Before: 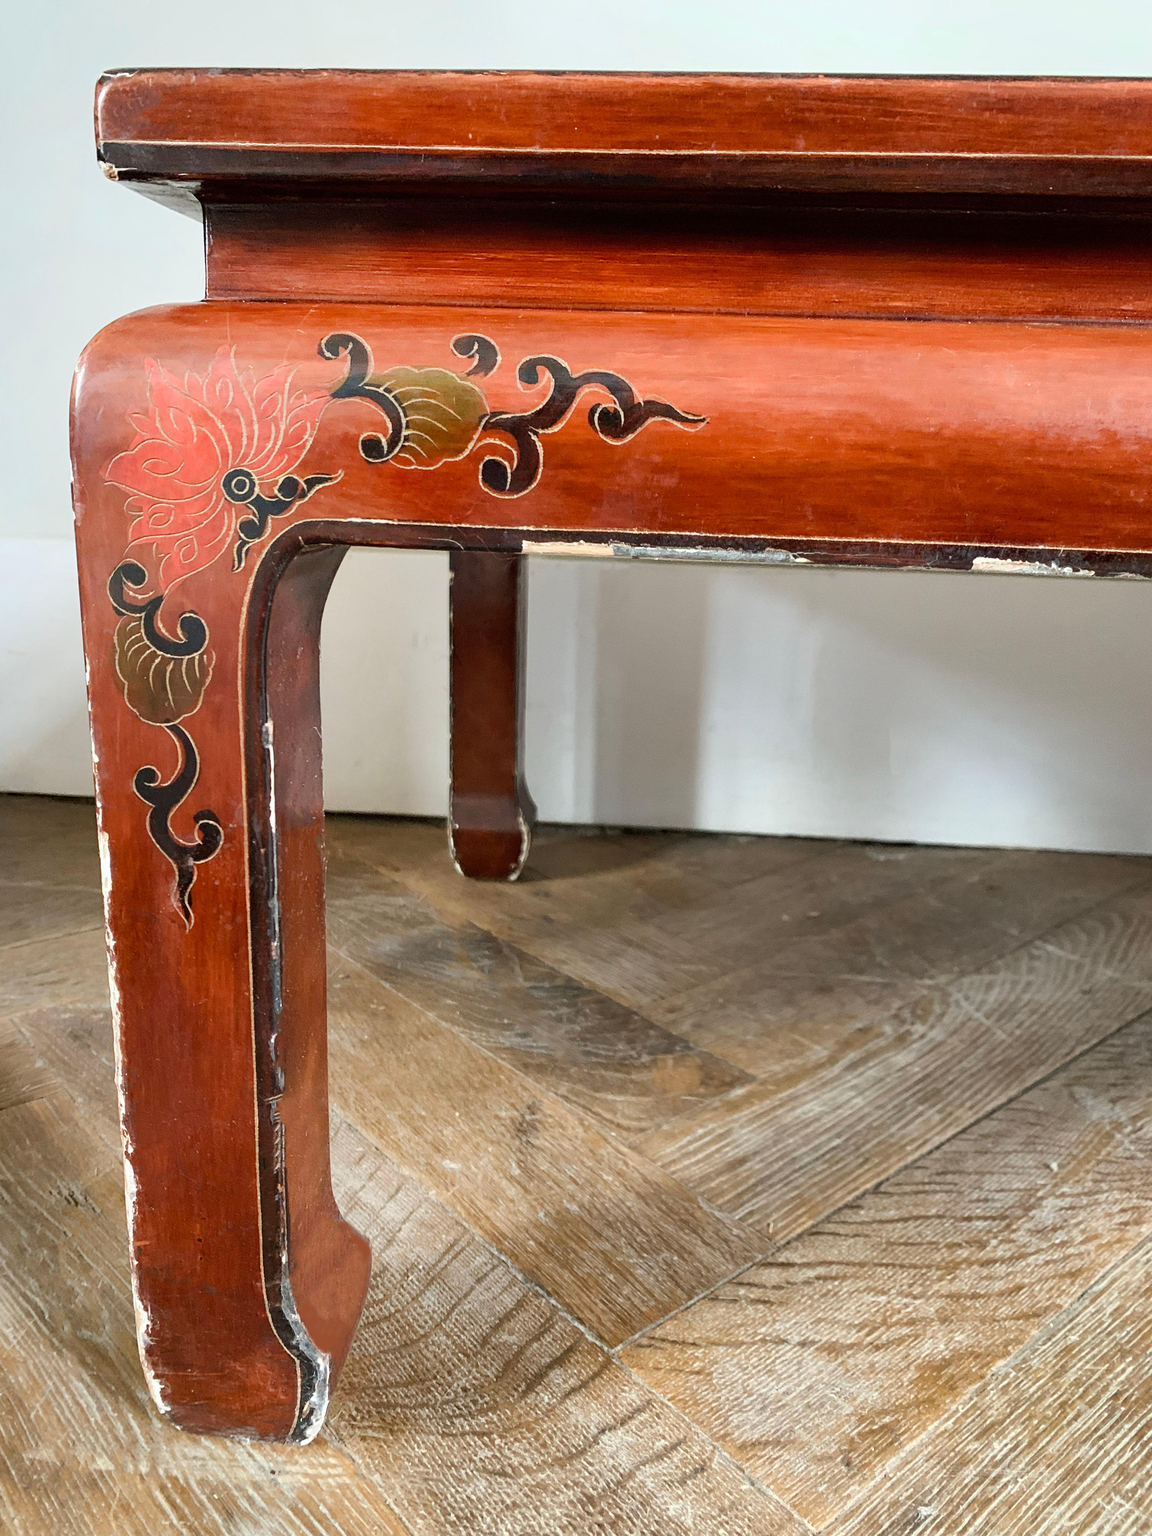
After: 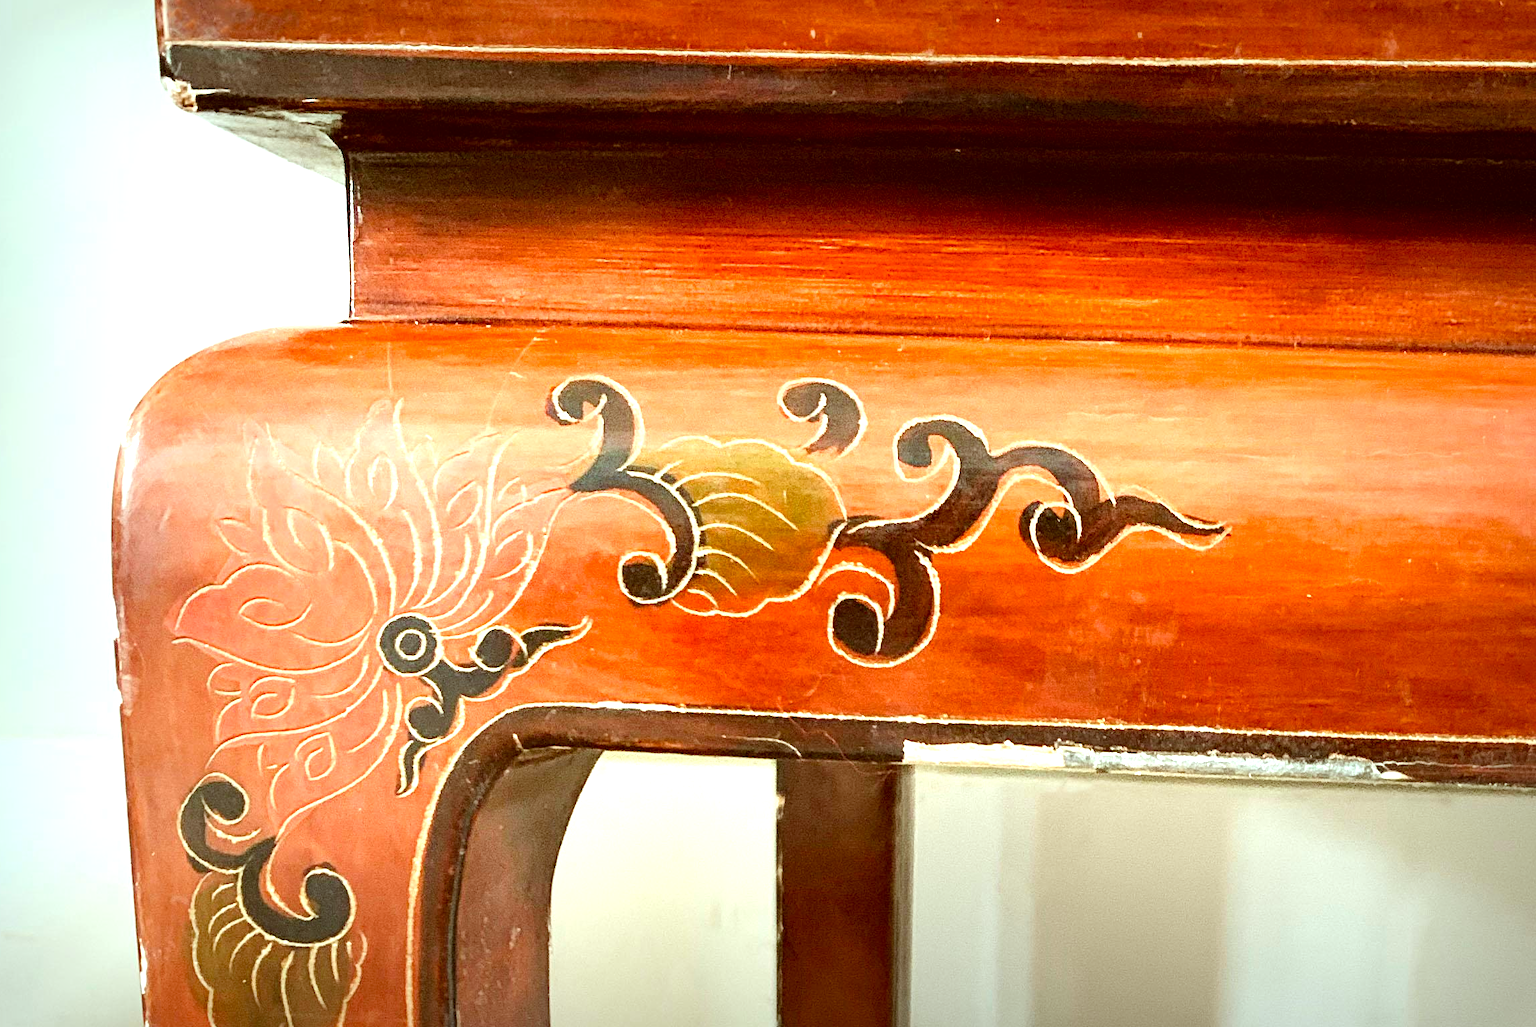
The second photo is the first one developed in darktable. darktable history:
color correction: highlights a* -5.47, highlights b* 9.8, shadows a* 9.63, shadows b* 24.89
vignetting: fall-off start 53.45%, saturation 0.033, automatic ratio true, width/height ratio 1.317, shape 0.218
exposure: black level correction 0, exposure 1.199 EV, compensate highlight preservation false
crop: left 0.518%, top 7.626%, right 23.234%, bottom 54.128%
